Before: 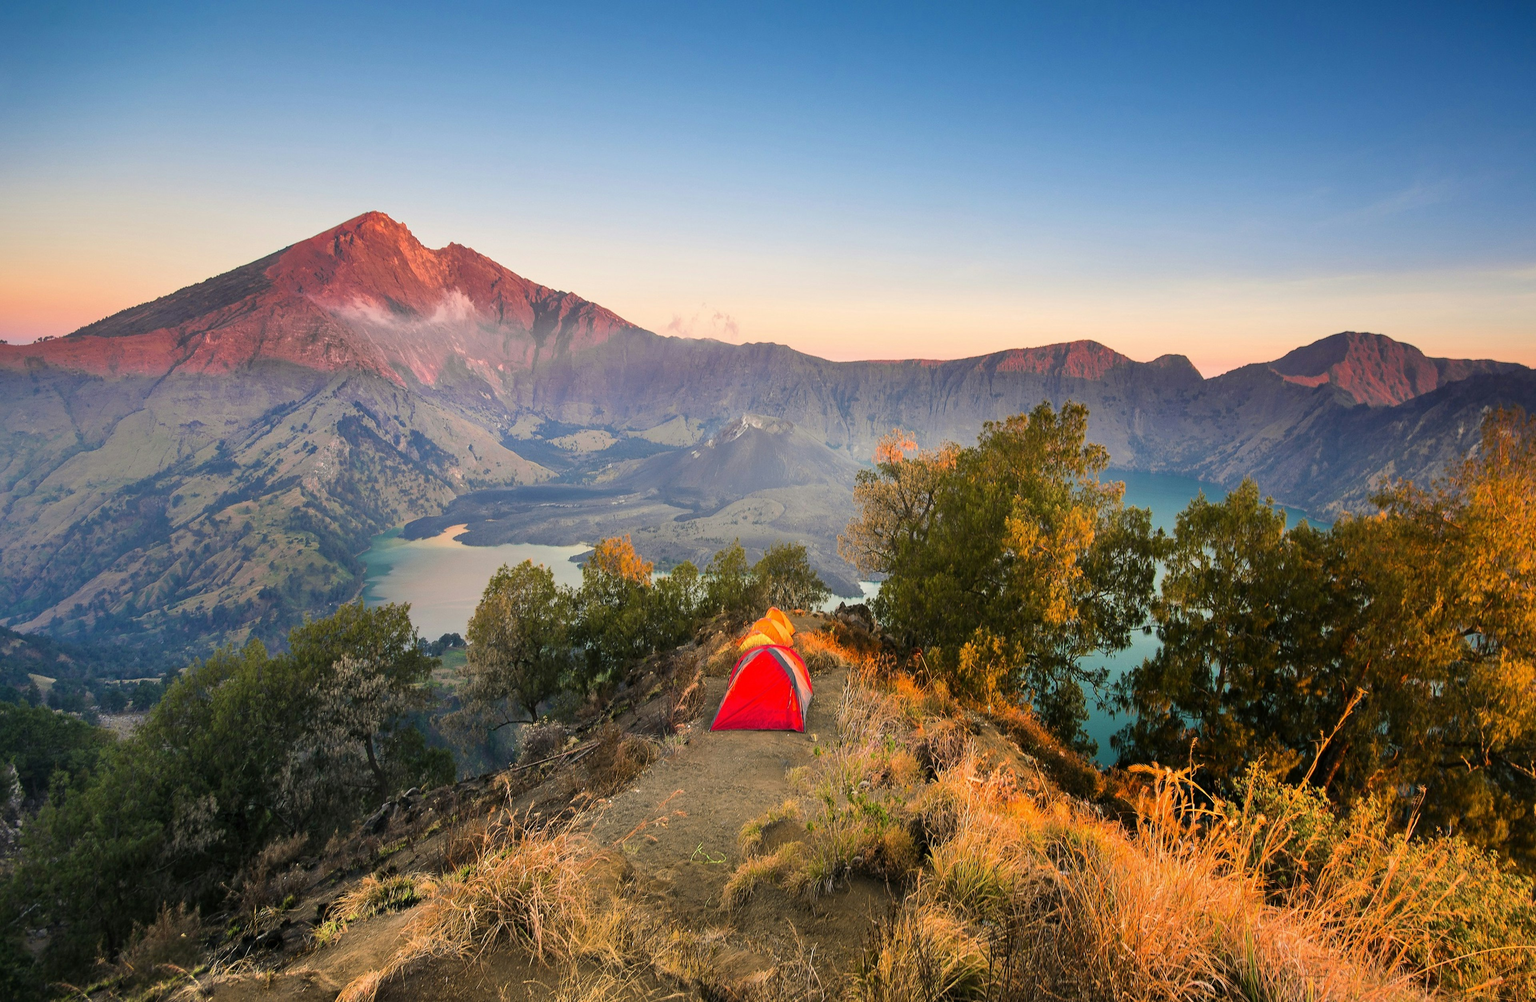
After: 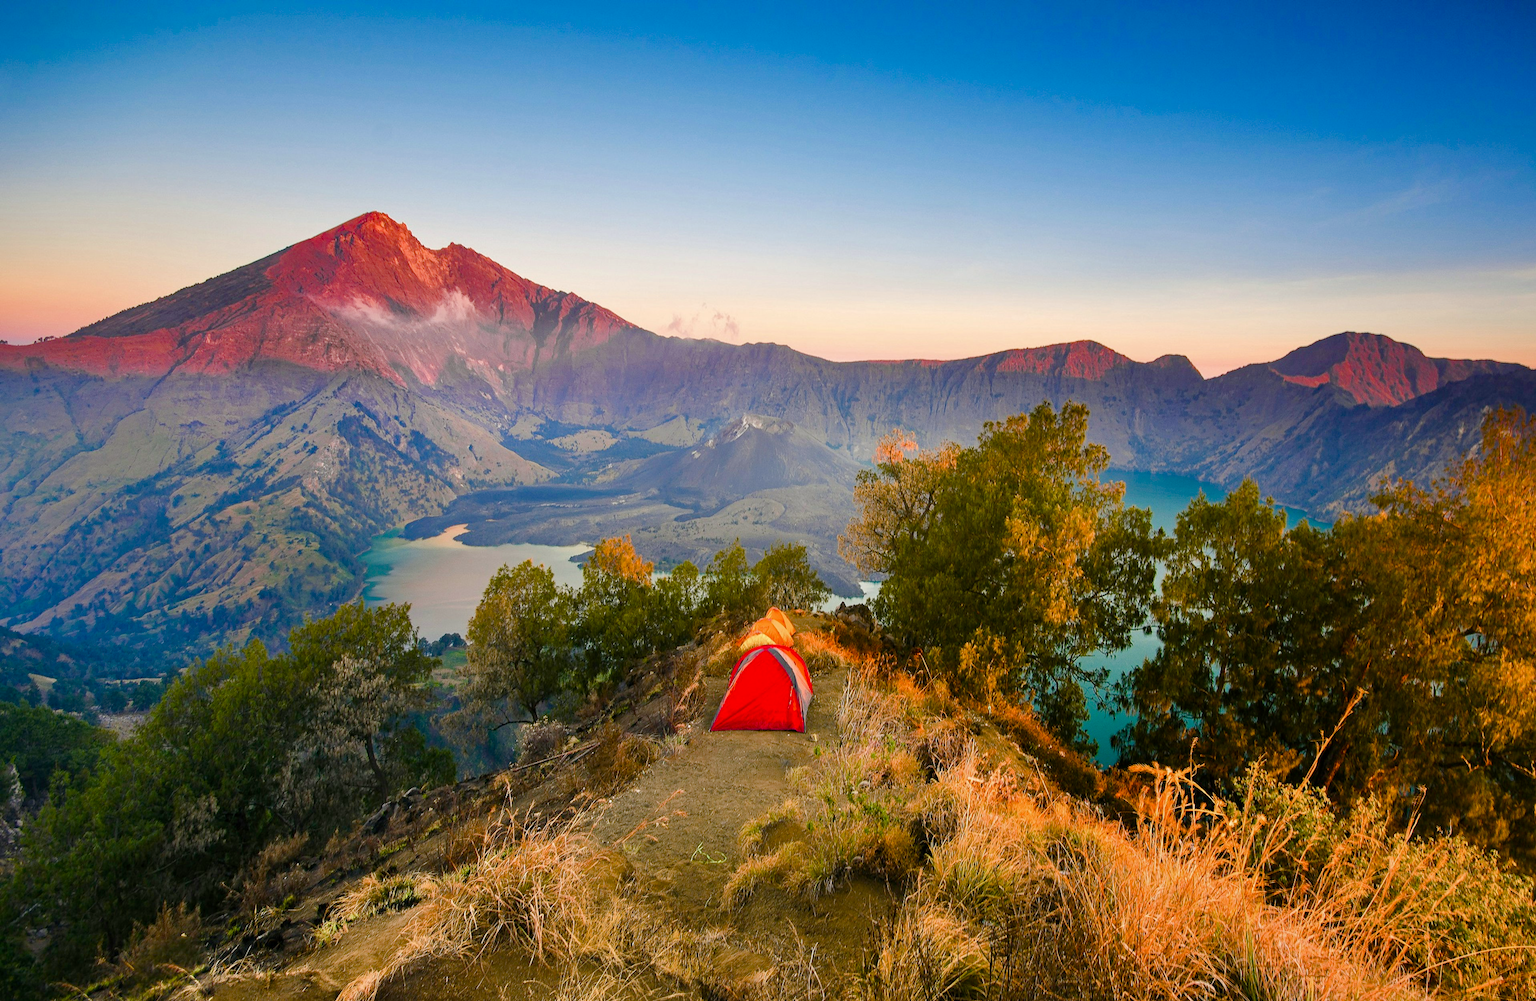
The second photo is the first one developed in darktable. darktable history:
haze removal: compatibility mode true, adaptive false
color balance rgb: perceptual saturation grading › global saturation 24.818%, perceptual saturation grading › highlights -50.734%, perceptual saturation grading › mid-tones 18.987%, perceptual saturation grading › shadows 61.791%
